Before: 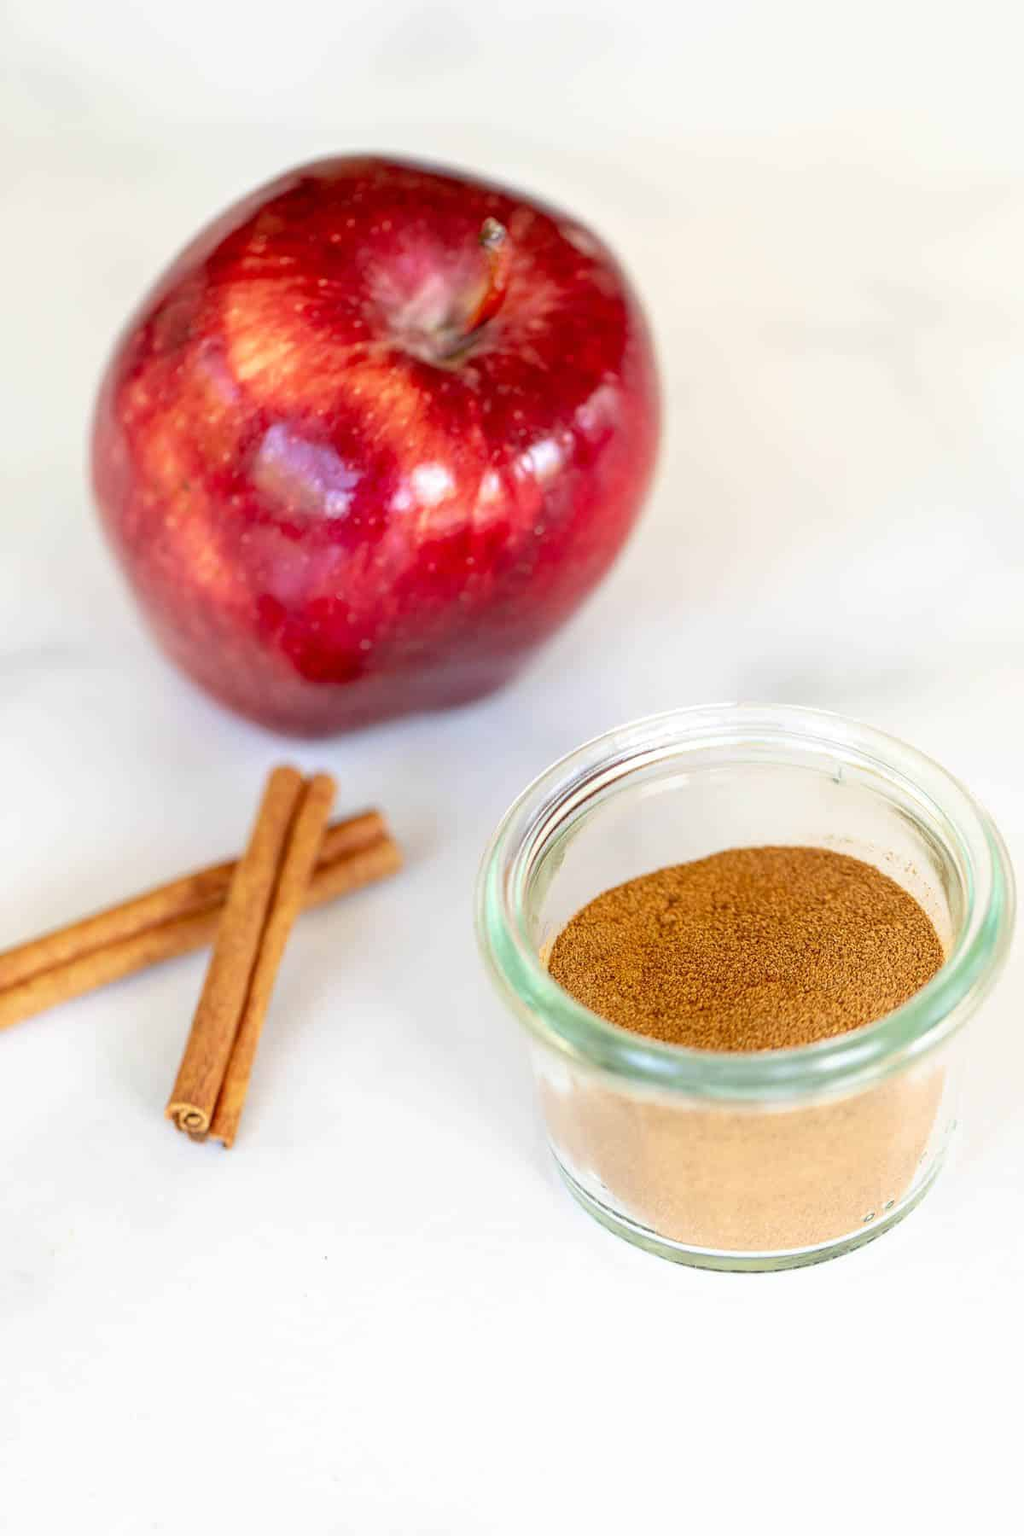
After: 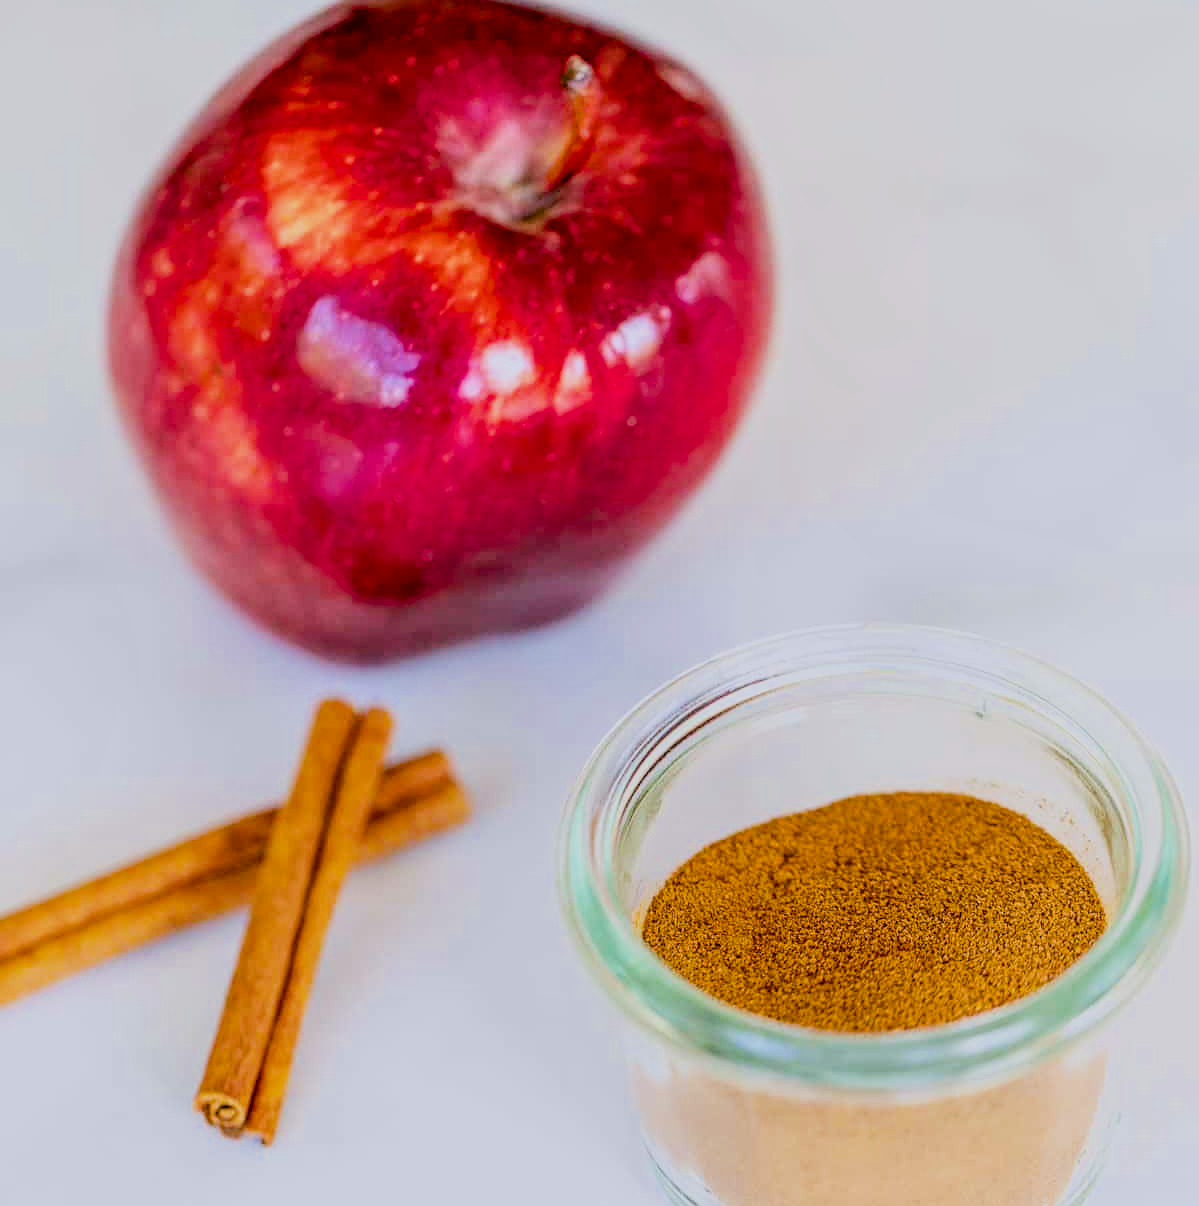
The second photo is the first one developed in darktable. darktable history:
local contrast: on, module defaults
crop: top 11.159%, bottom 21.797%
color calibration: illuminant as shot in camera, x 0.358, y 0.373, temperature 4628.91 K
filmic rgb: black relative exposure -4.24 EV, white relative exposure 5.13 EV, hardness 2.06, contrast 1.177
sharpen: amount 0.217
color balance rgb: shadows lift › chroma 2.061%, shadows lift › hue 136.14°, perceptual saturation grading › global saturation 31.209%, global vibrance 20%
